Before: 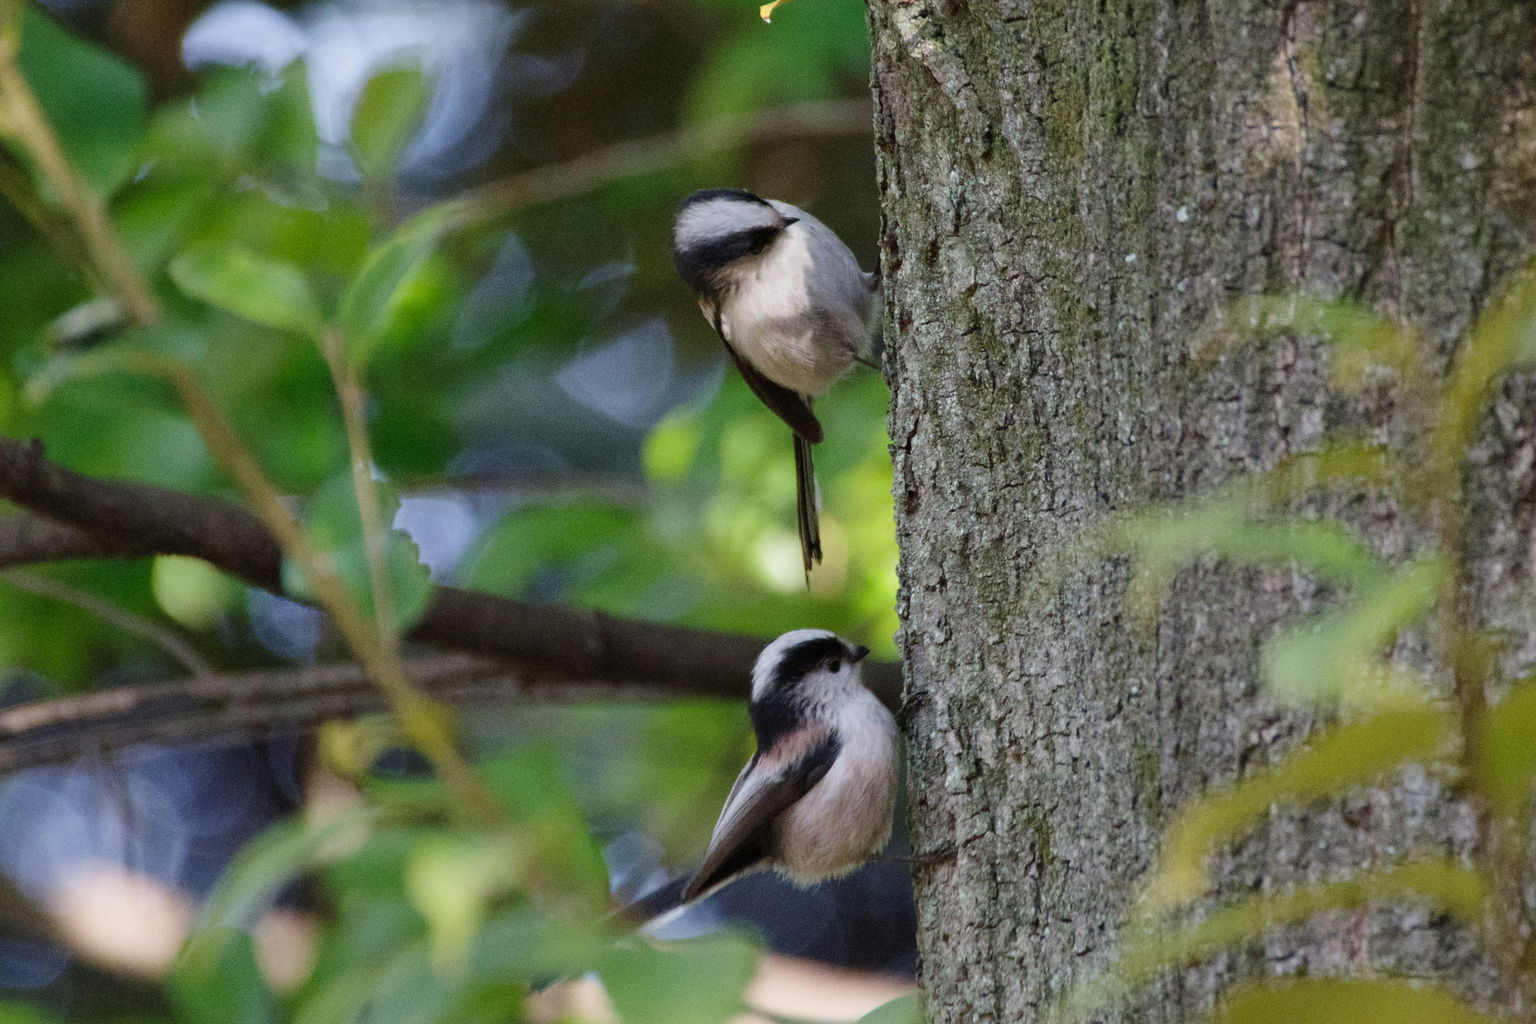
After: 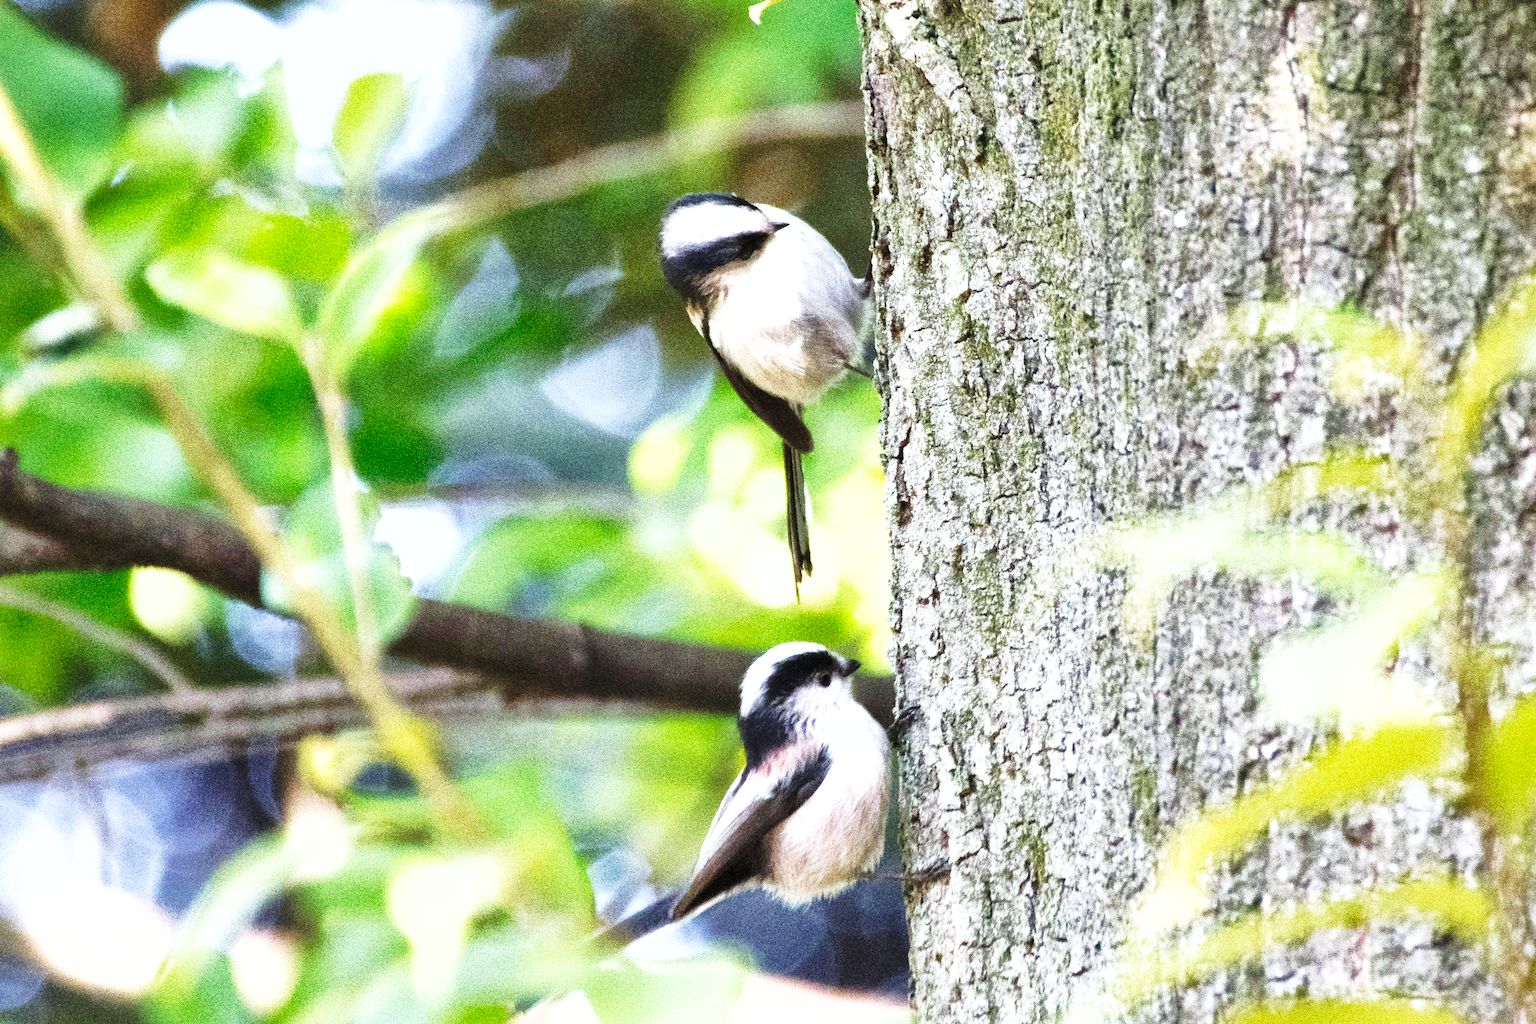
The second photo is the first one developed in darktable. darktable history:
shadows and highlights: on, module defaults
tone equalizer: -8 EV -0.75 EV, -7 EV -0.7 EV, -6 EV -0.6 EV, -5 EV -0.4 EV, -3 EV 0.4 EV, -2 EV 0.6 EV, -1 EV 0.7 EV, +0 EV 0.75 EV, edges refinement/feathering 500, mask exposure compensation -1.57 EV, preserve details no
base curve: curves: ch0 [(0, 0) (0.028, 0.03) (0.121, 0.232) (0.46, 0.748) (0.859, 0.968) (1, 1)], preserve colors none
exposure: exposure 1.25 EV, compensate exposure bias true, compensate highlight preservation false
white balance: red 0.98, blue 1.034
crop: left 1.743%, right 0.268%, bottom 2.011%
